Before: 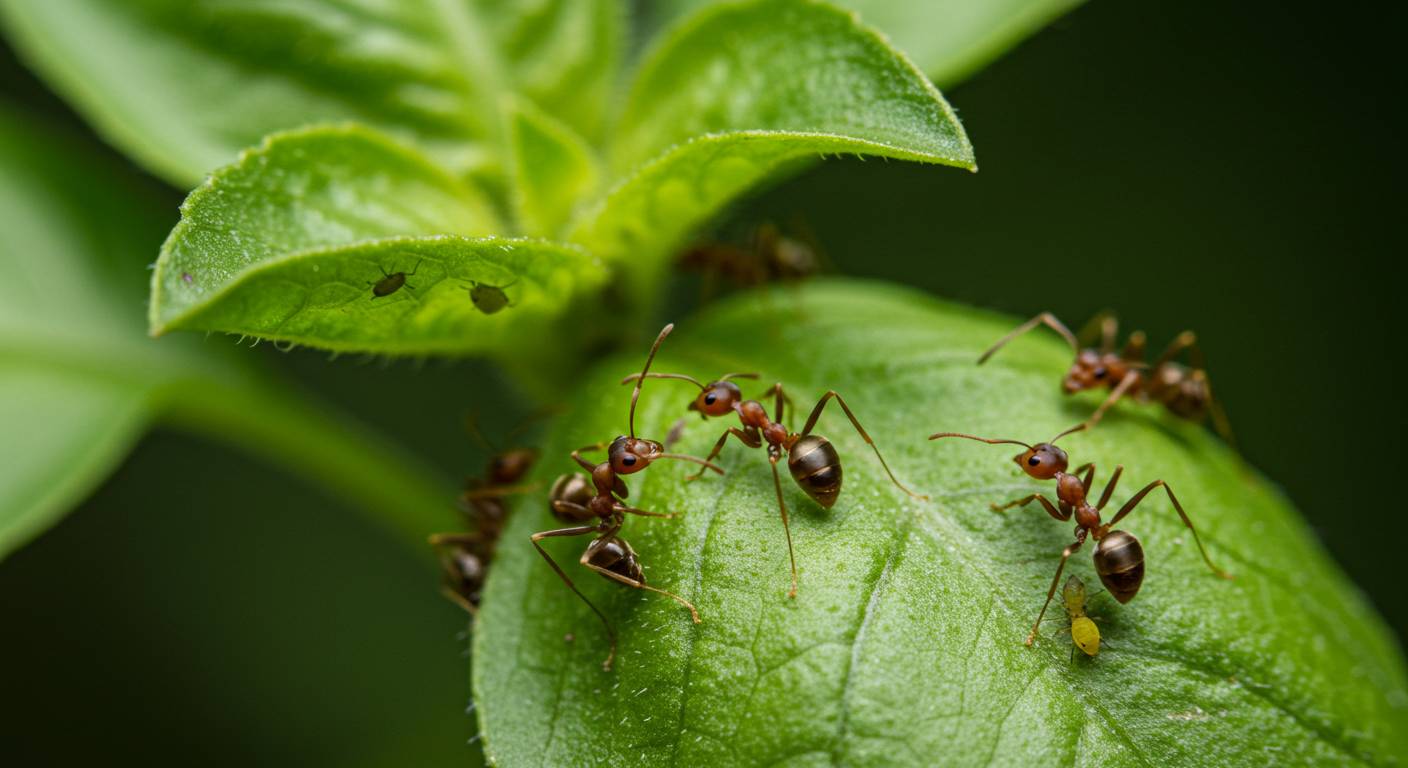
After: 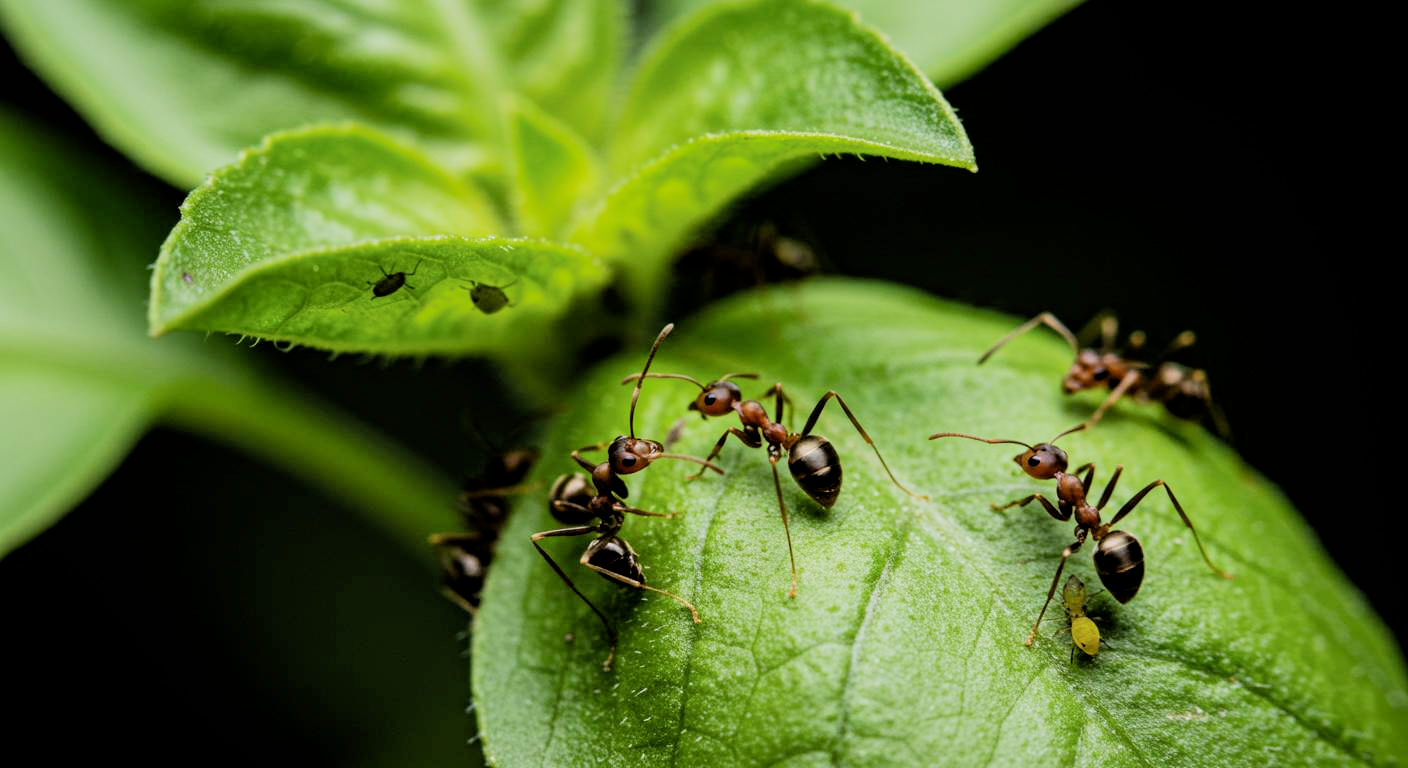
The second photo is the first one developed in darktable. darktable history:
rgb levels: levels [[0.01, 0.419, 0.839], [0, 0.5, 1], [0, 0.5, 1]]
filmic rgb: black relative exposure -5 EV, hardness 2.88, contrast 1.3, highlights saturation mix -10%
